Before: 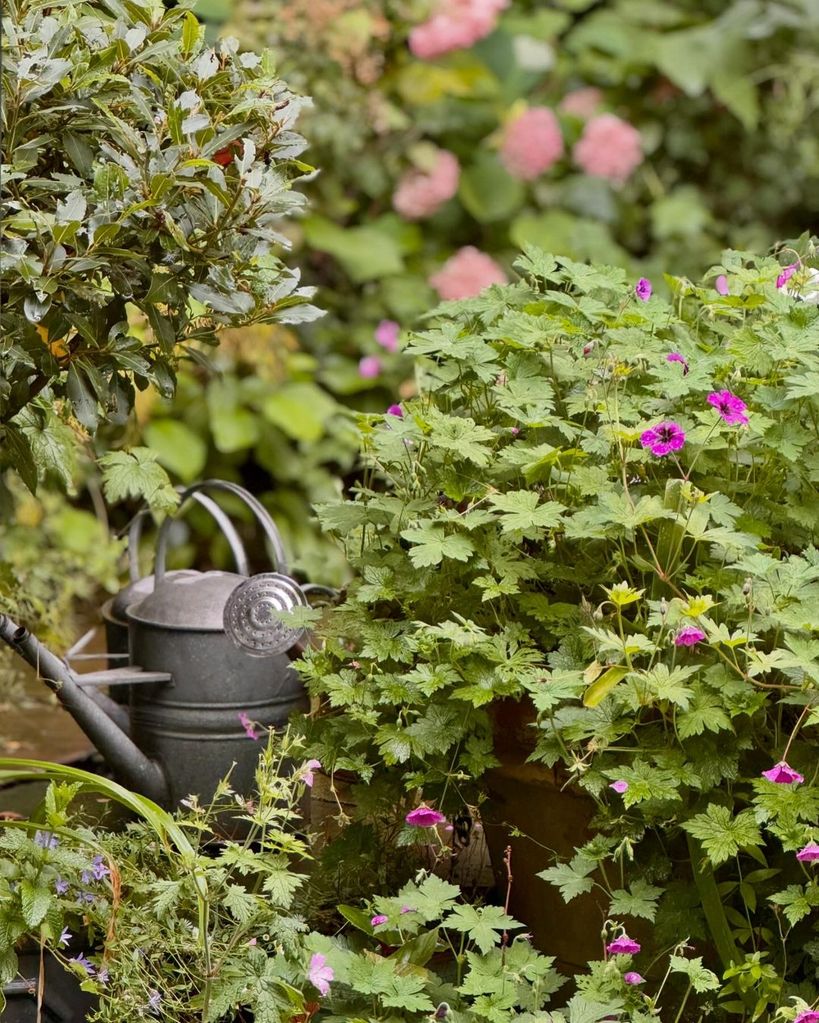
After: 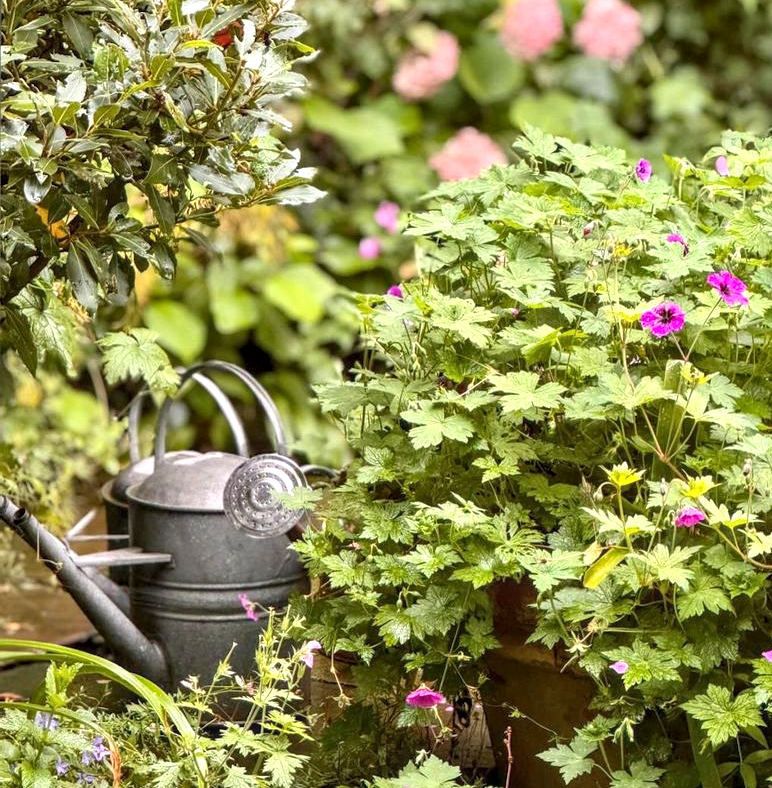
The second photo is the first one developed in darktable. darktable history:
exposure: black level correction 0, exposure 0.7 EV, compensate exposure bias true, compensate highlight preservation false
local contrast: detail 130%
crop and rotate: angle 0.03°, top 11.643%, right 5.651%, bottom 11.189%
tone equalizer: -7 EV 0.13 EV, smoothing diameter 25%, edges refinement/feathering 10, preserve details guided filter
